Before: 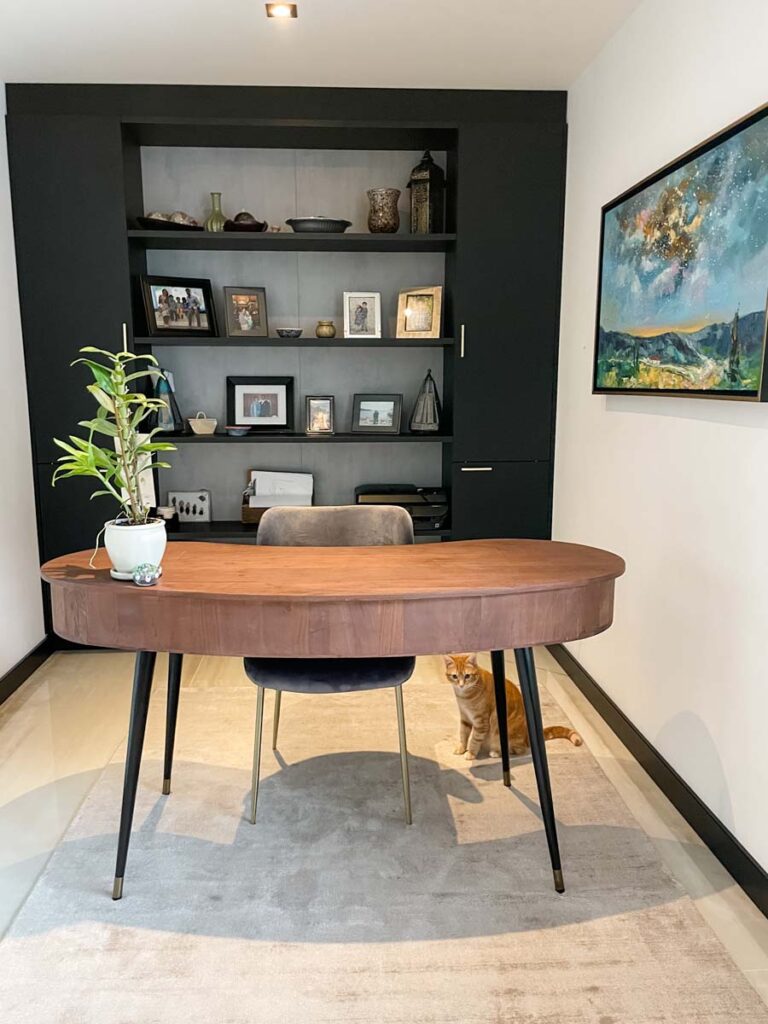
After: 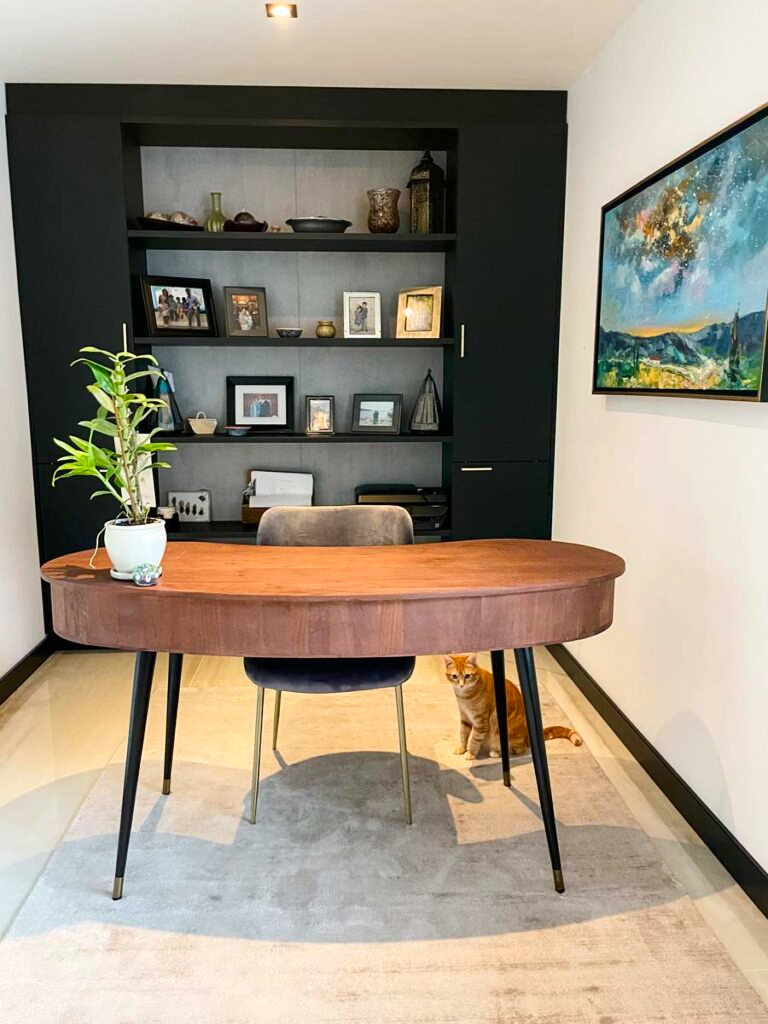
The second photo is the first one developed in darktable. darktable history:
contrast brightness saturation: contrast 0.156, saturation 0.325
